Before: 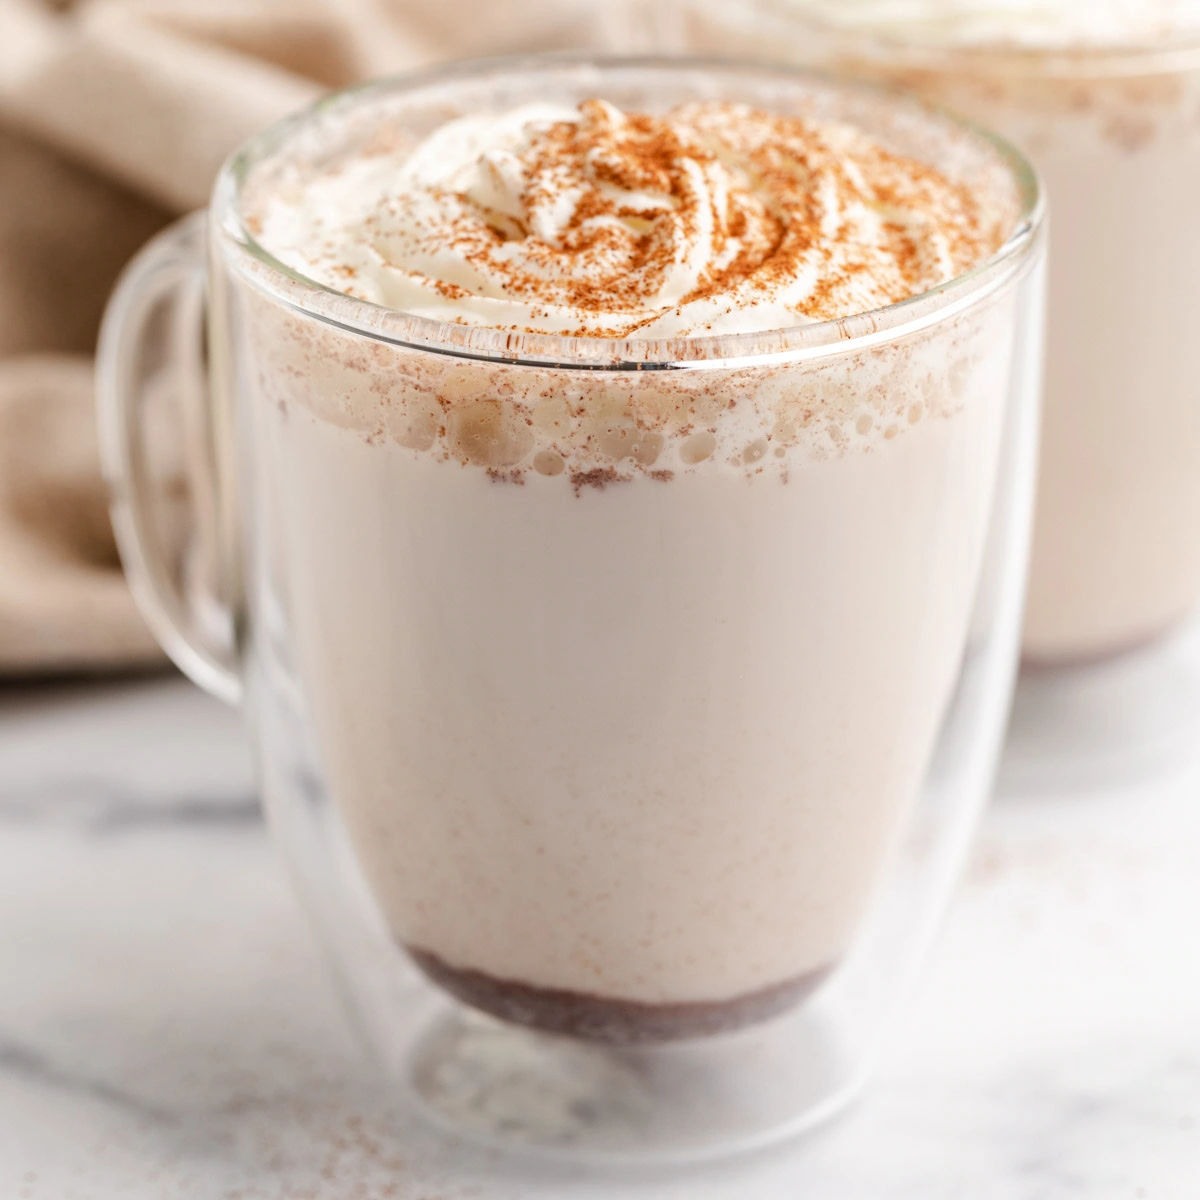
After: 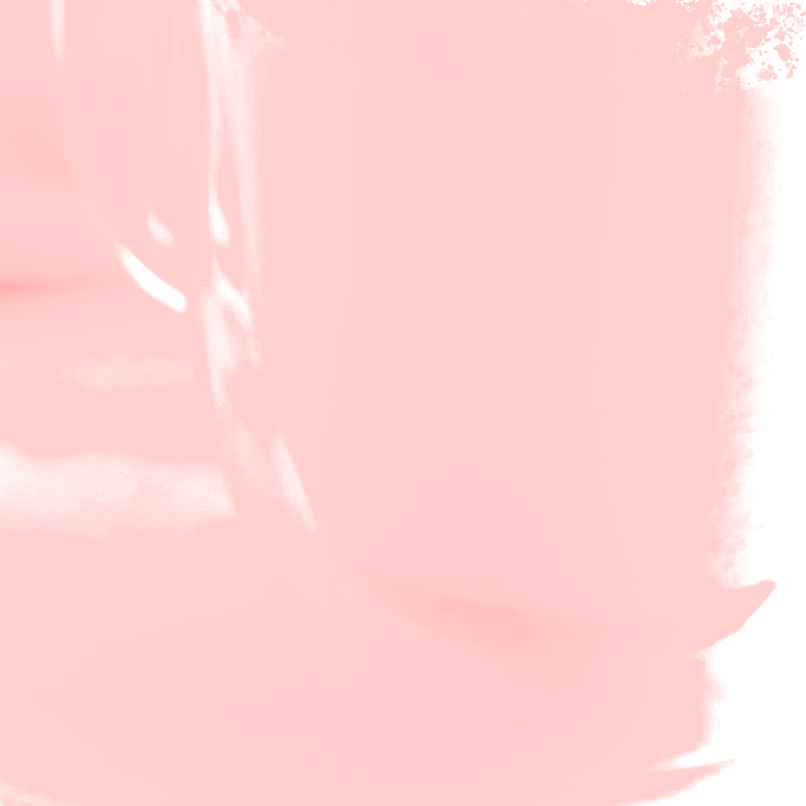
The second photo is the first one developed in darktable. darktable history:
color balance rgb: perceptual saturation grading › global saturation -27.94%, hue shift -2.27°, contrast -21.26%
crop and rotate: angle -0.82°, left 3.85%, top 31.828%, right 27.992%
colorize: saturation 51%, source mix 50.67%, lightness 50.67%
exposure: black level correction 0, exposure 1.45 EV, compensate exposure bias true, compensate highlight preservation false
shadows and highlights: shadows -90, highlights 90, soften with gaussian
